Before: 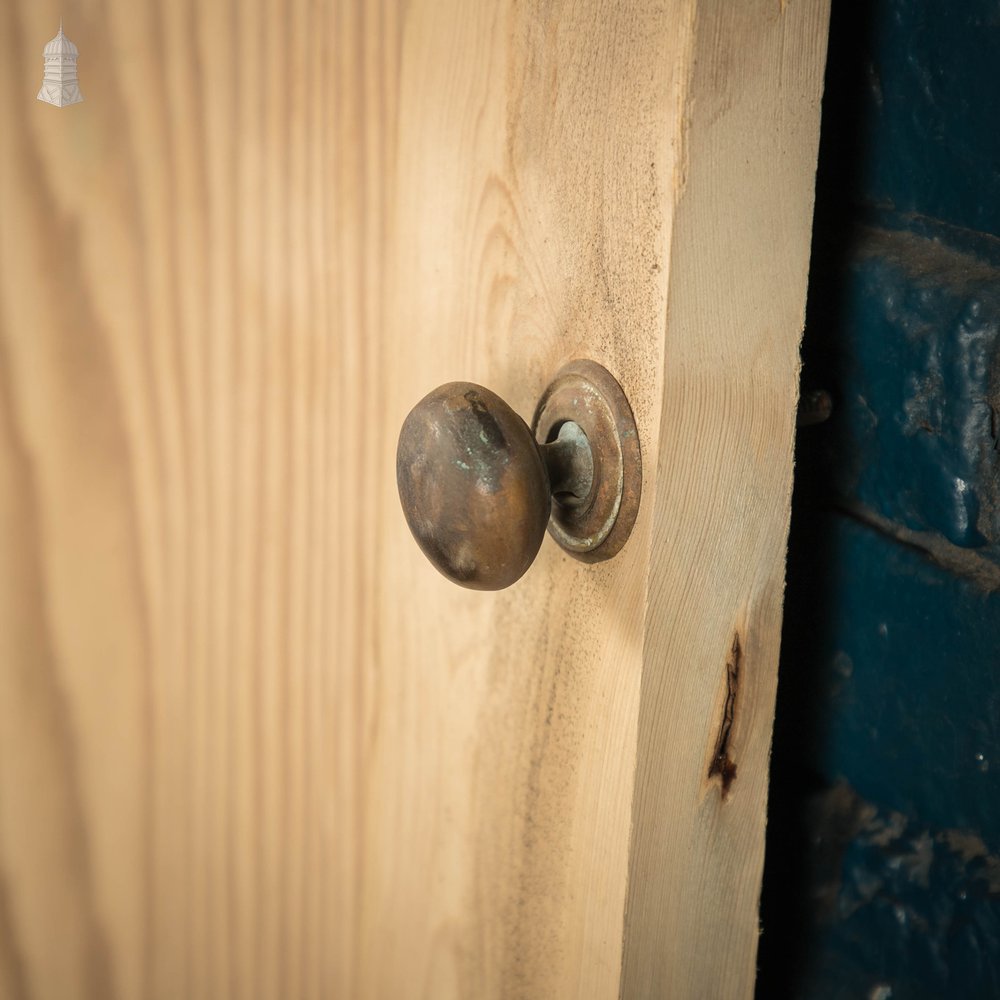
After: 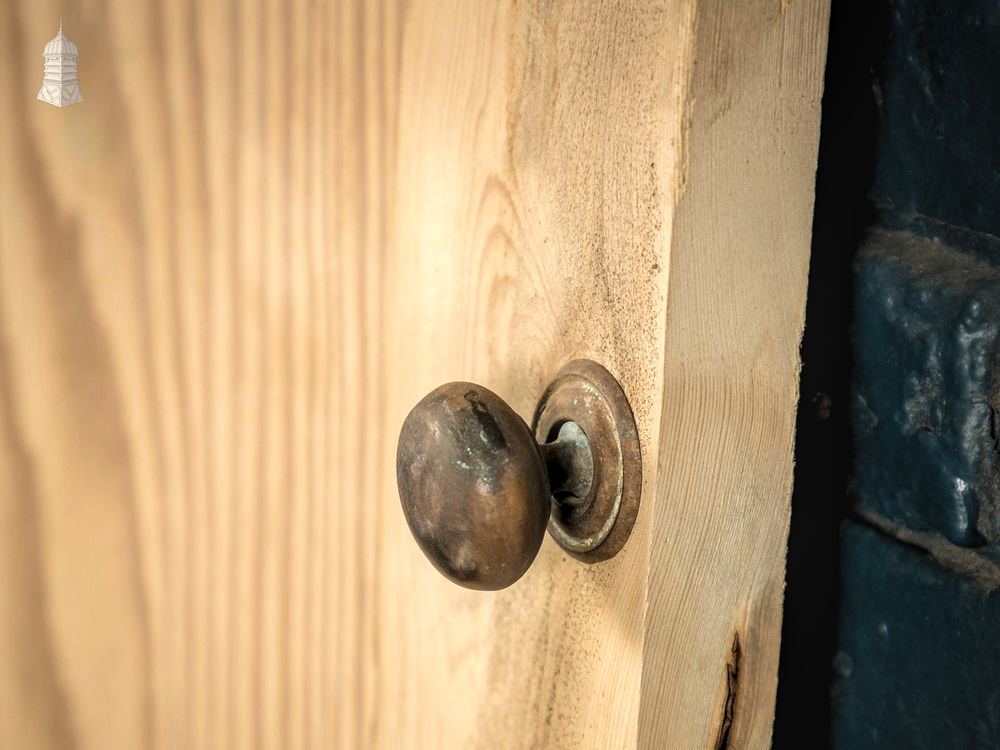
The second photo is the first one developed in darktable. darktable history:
levels: levels [0.062, 0.494, 0.925]
crop: bottom 24.97%
local contrast: on, module defaults
